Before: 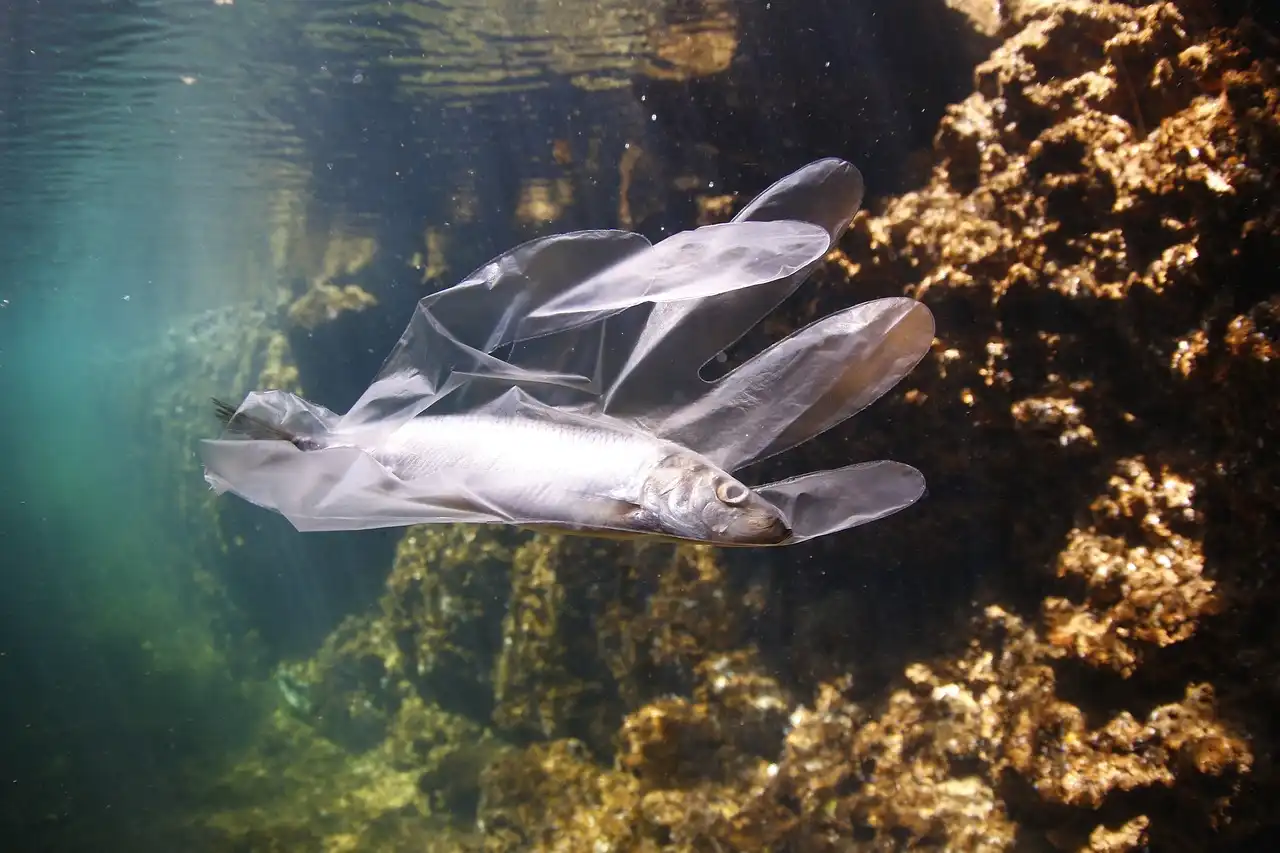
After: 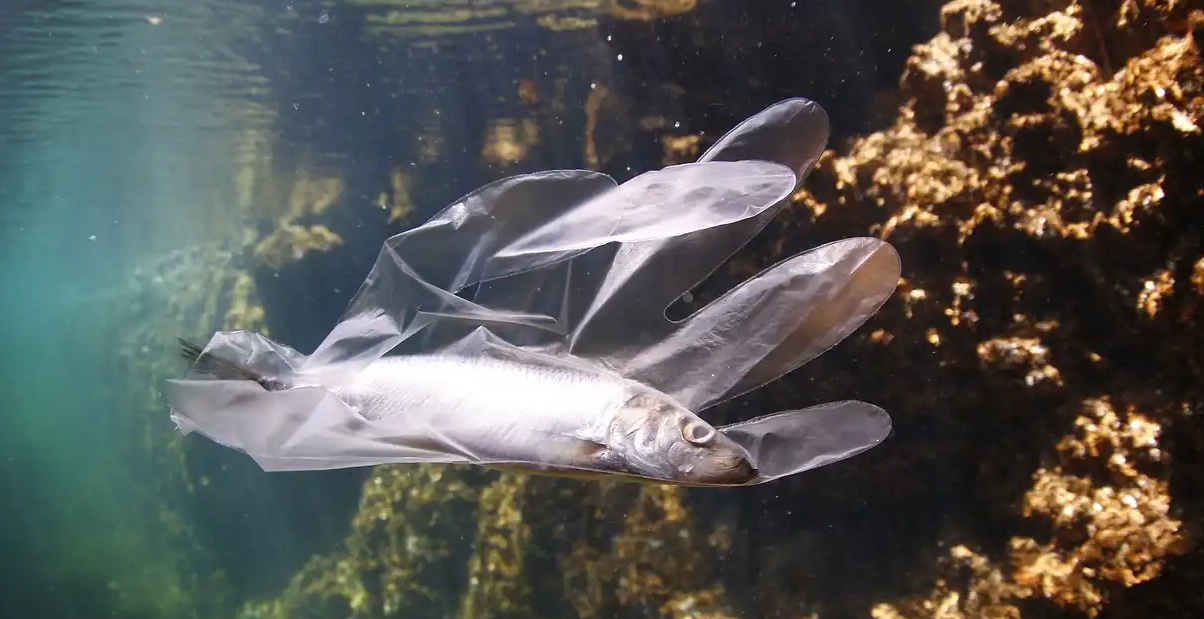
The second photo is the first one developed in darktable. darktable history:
crop: left 2.659%, top 7.036%, right 3.252%, bottom 20.31%
